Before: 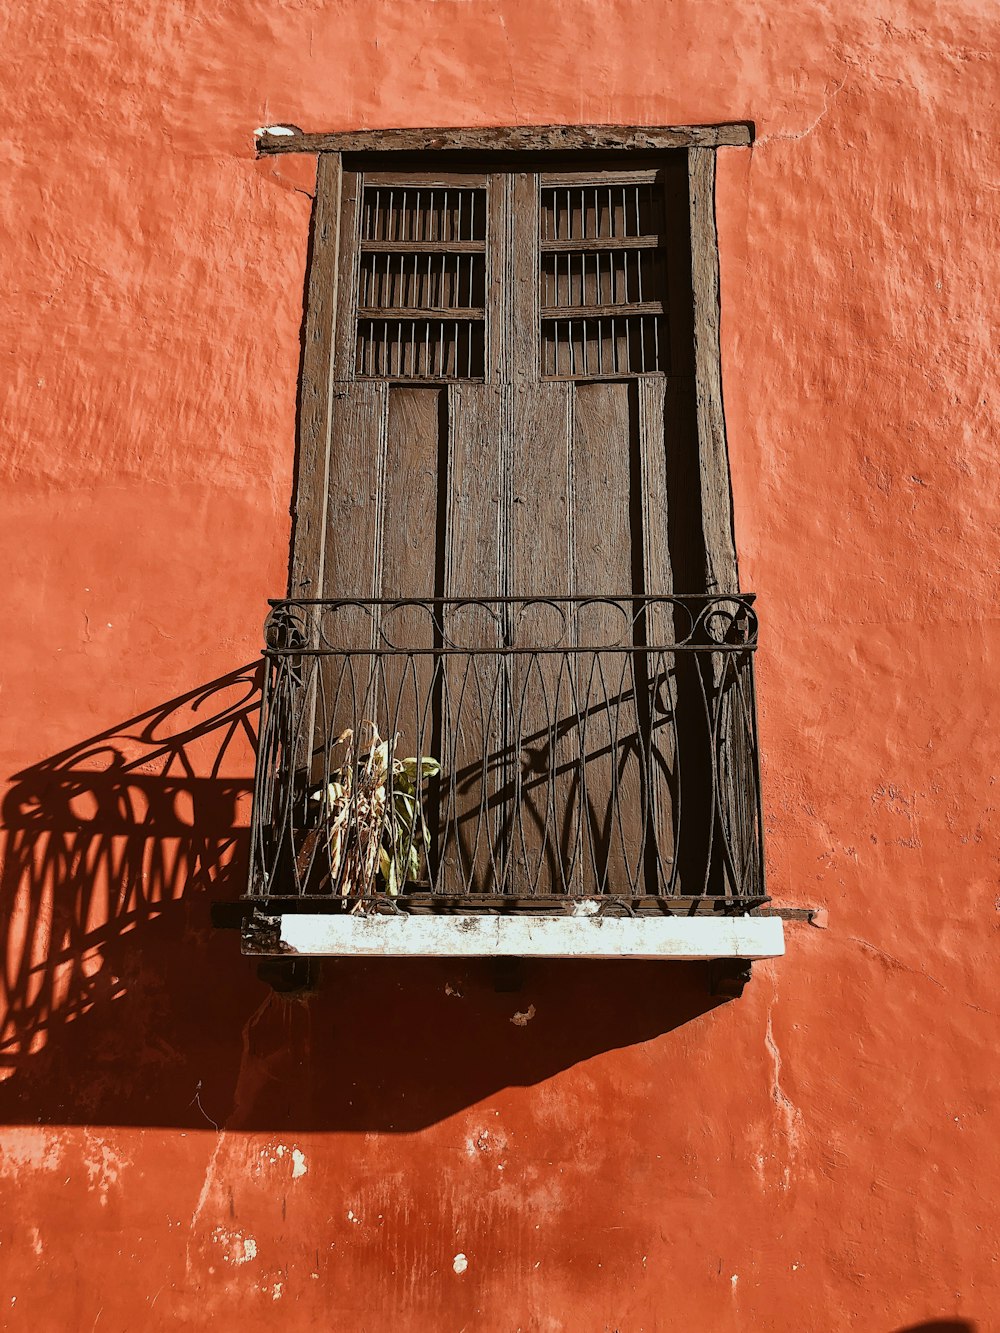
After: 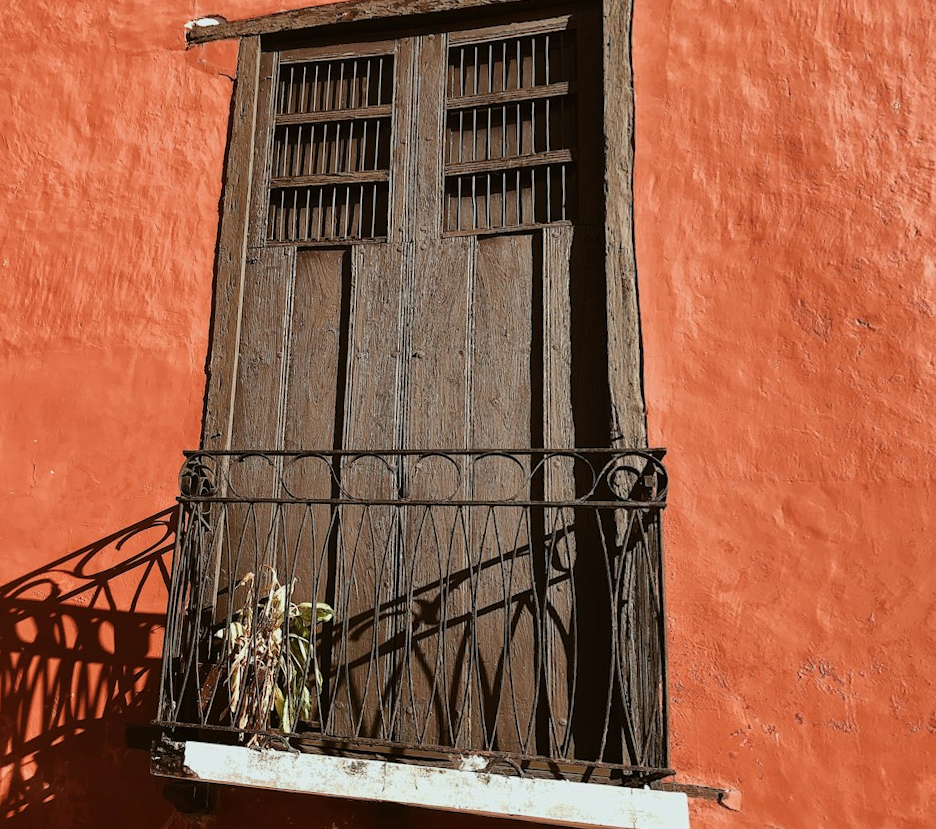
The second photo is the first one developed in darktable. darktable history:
rotate and perspective: rotation 1.69°, lens shift (vertical) -0.023, lens shift (horizontal) -0.291, crop left 0.025, crop right 0.988, crop top 0.092, crop bottom 0.842
crop: left 2.737%, top 7.287%, right 3.421%, bottom 20.179%
